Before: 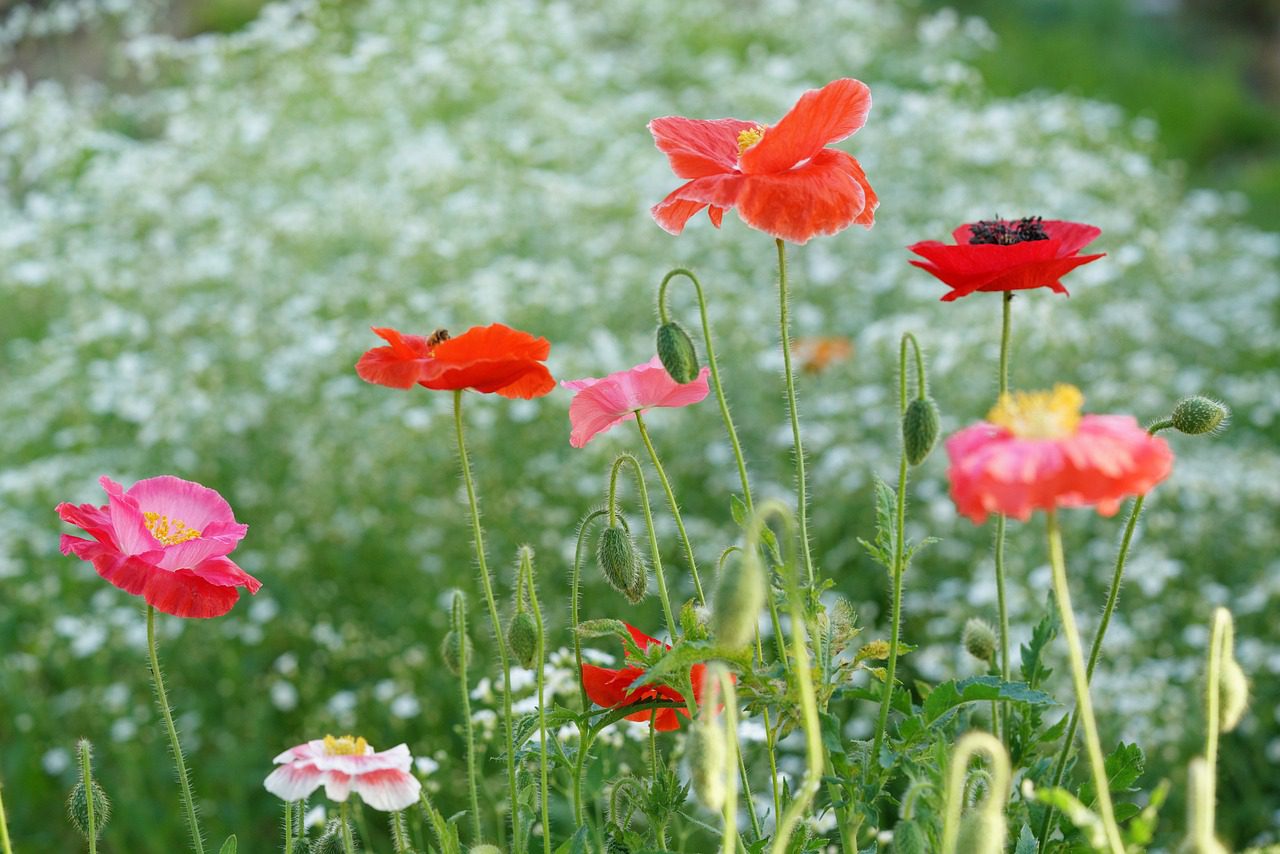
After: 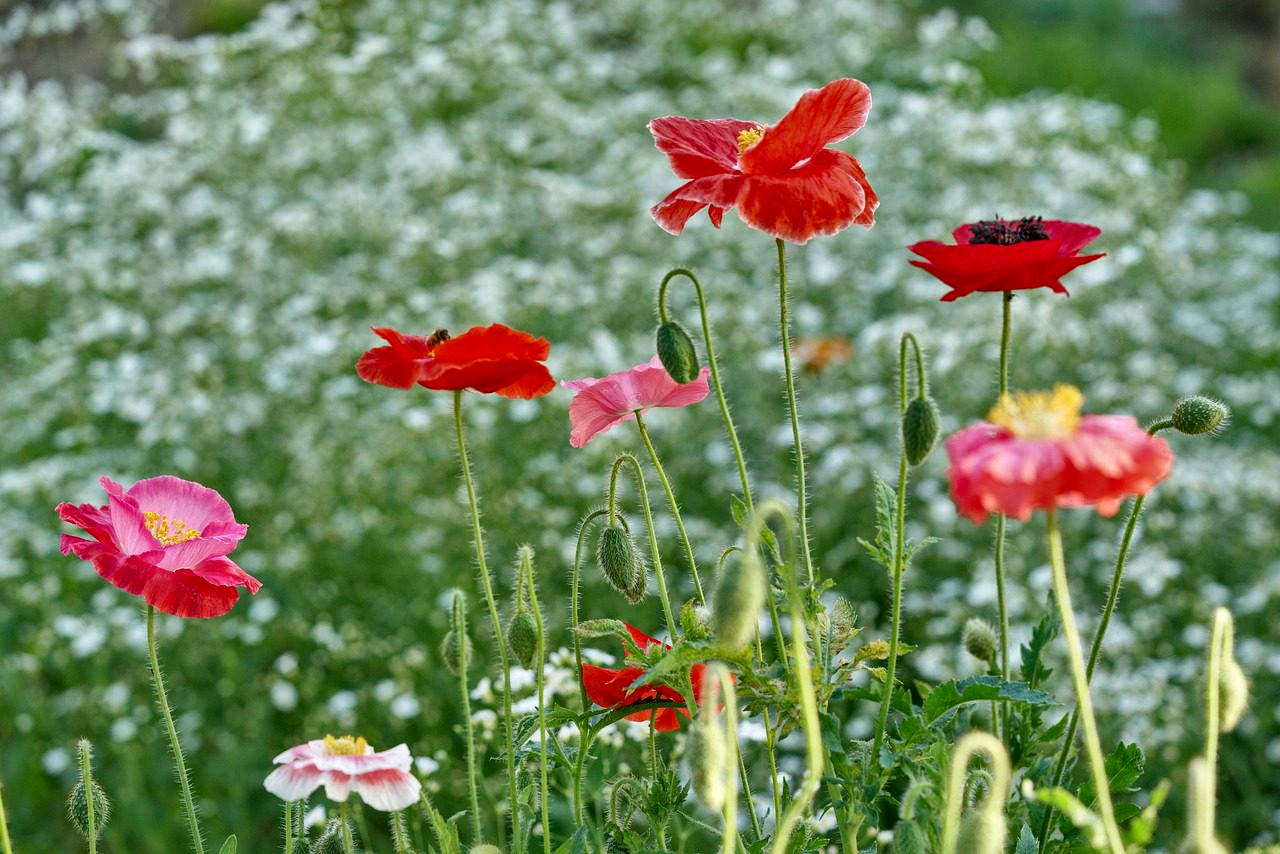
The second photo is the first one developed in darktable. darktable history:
local contrast: mode bilateral grid, contrast 21, coarseness 19, detail 164%, midtone range 0.2
shadows and highlights: white point adjustment -3.68, highlights -63.57, soften with gaussian
